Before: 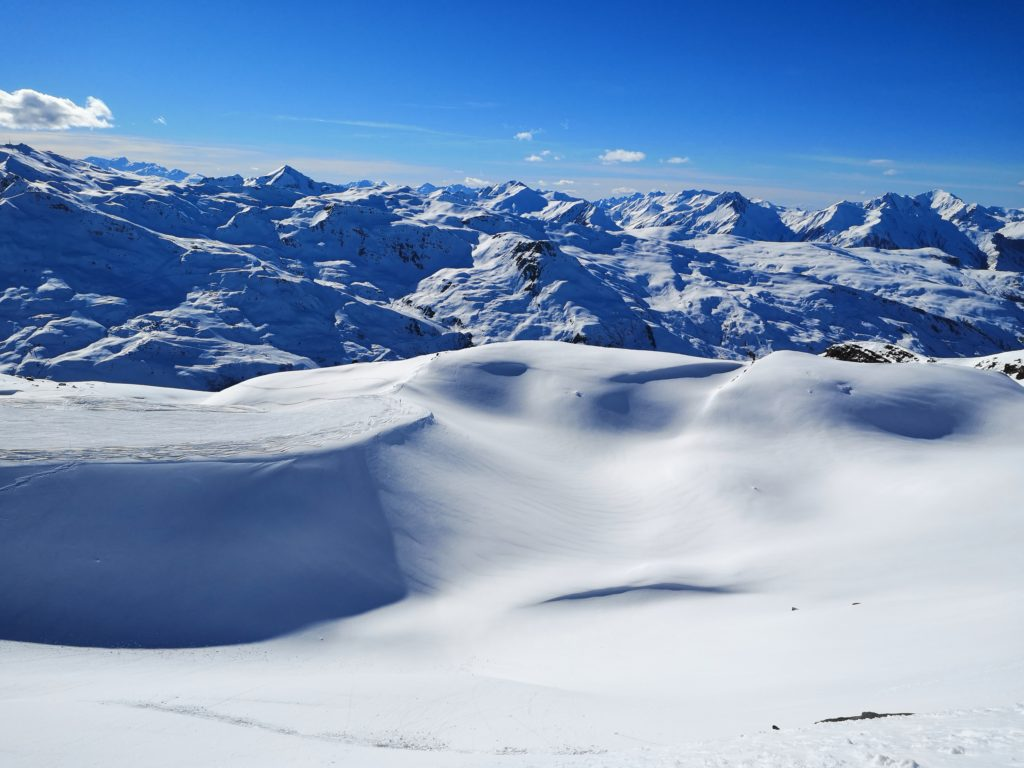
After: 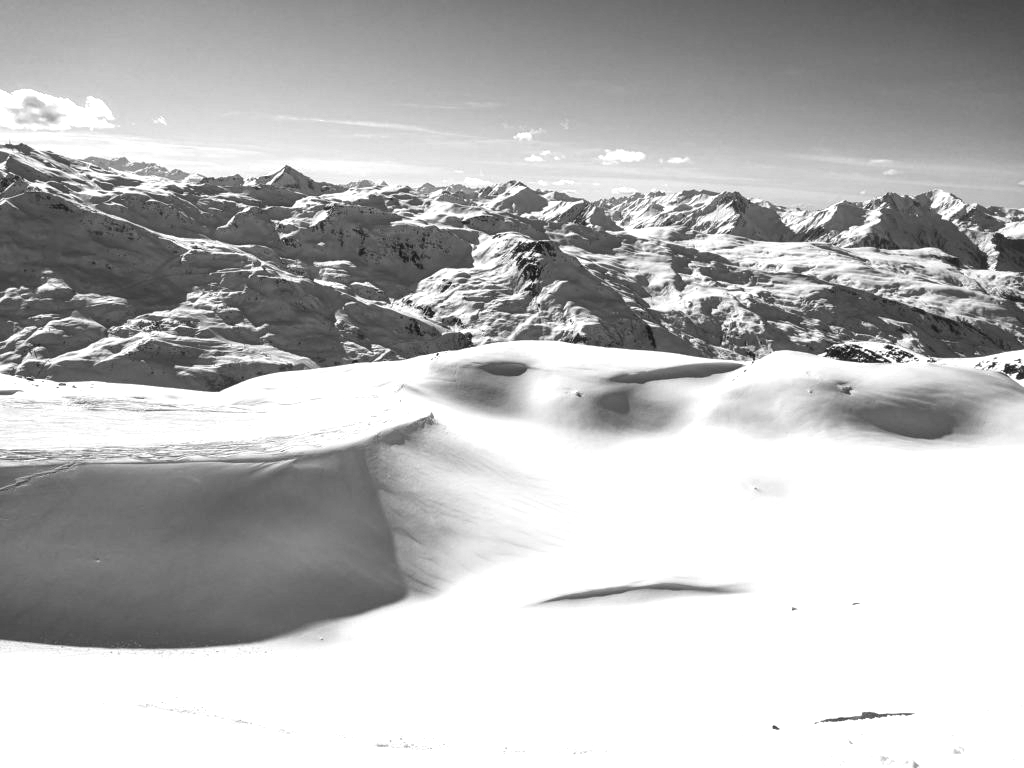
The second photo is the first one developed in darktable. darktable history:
white balance: red 0.978, blue 0.999
exposure: black level correction -0.002, exposure 0.708 EV, compensate exposure bias true, compensate highlight preservation false
local contrast: detail 130%
levels: levels [0.016, 0.484, 0.953]
monochrome: size 3.1
